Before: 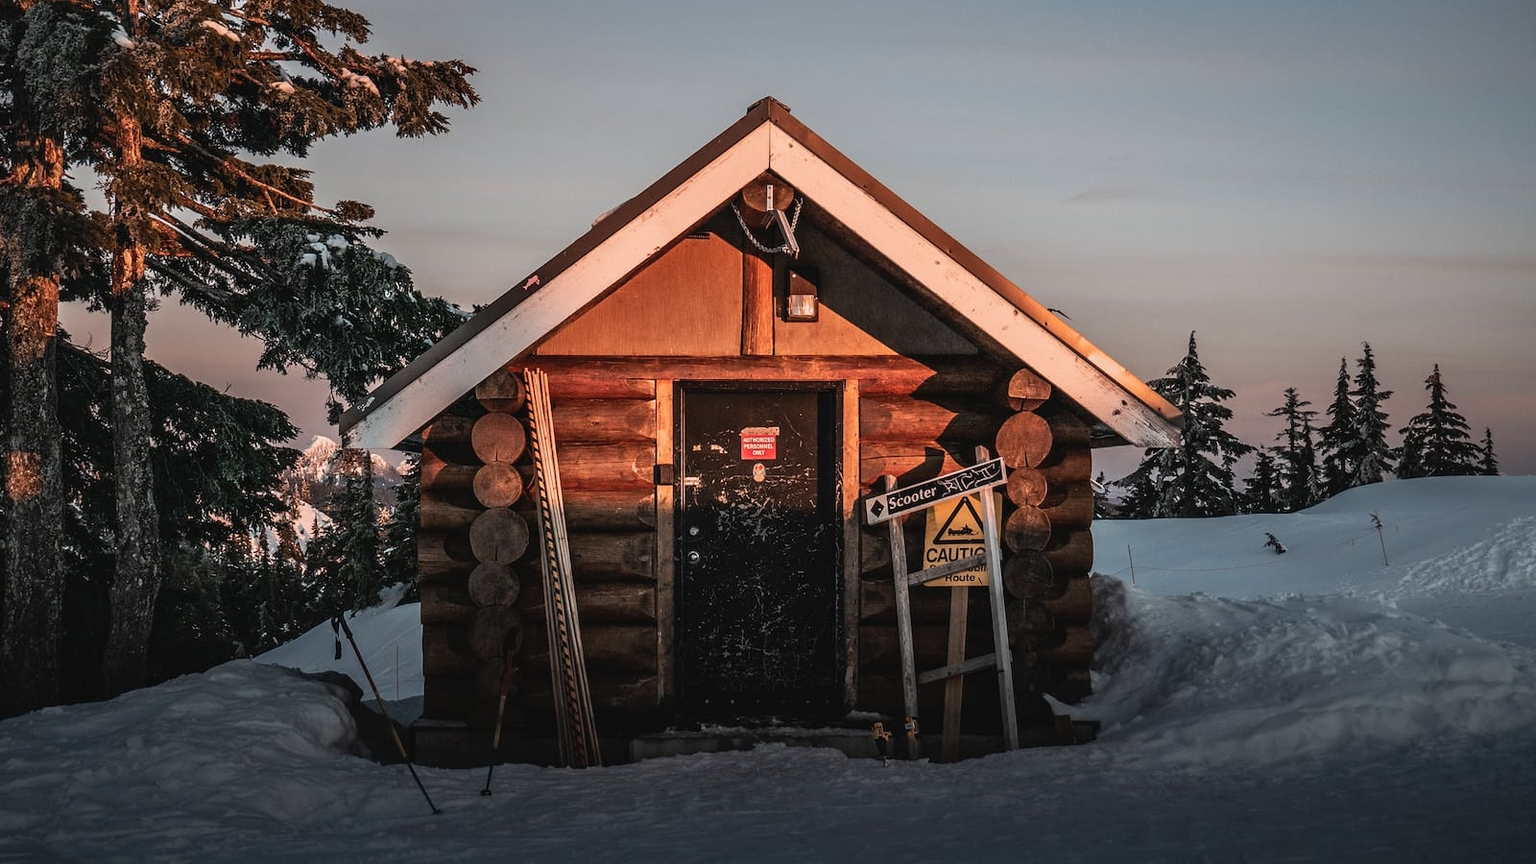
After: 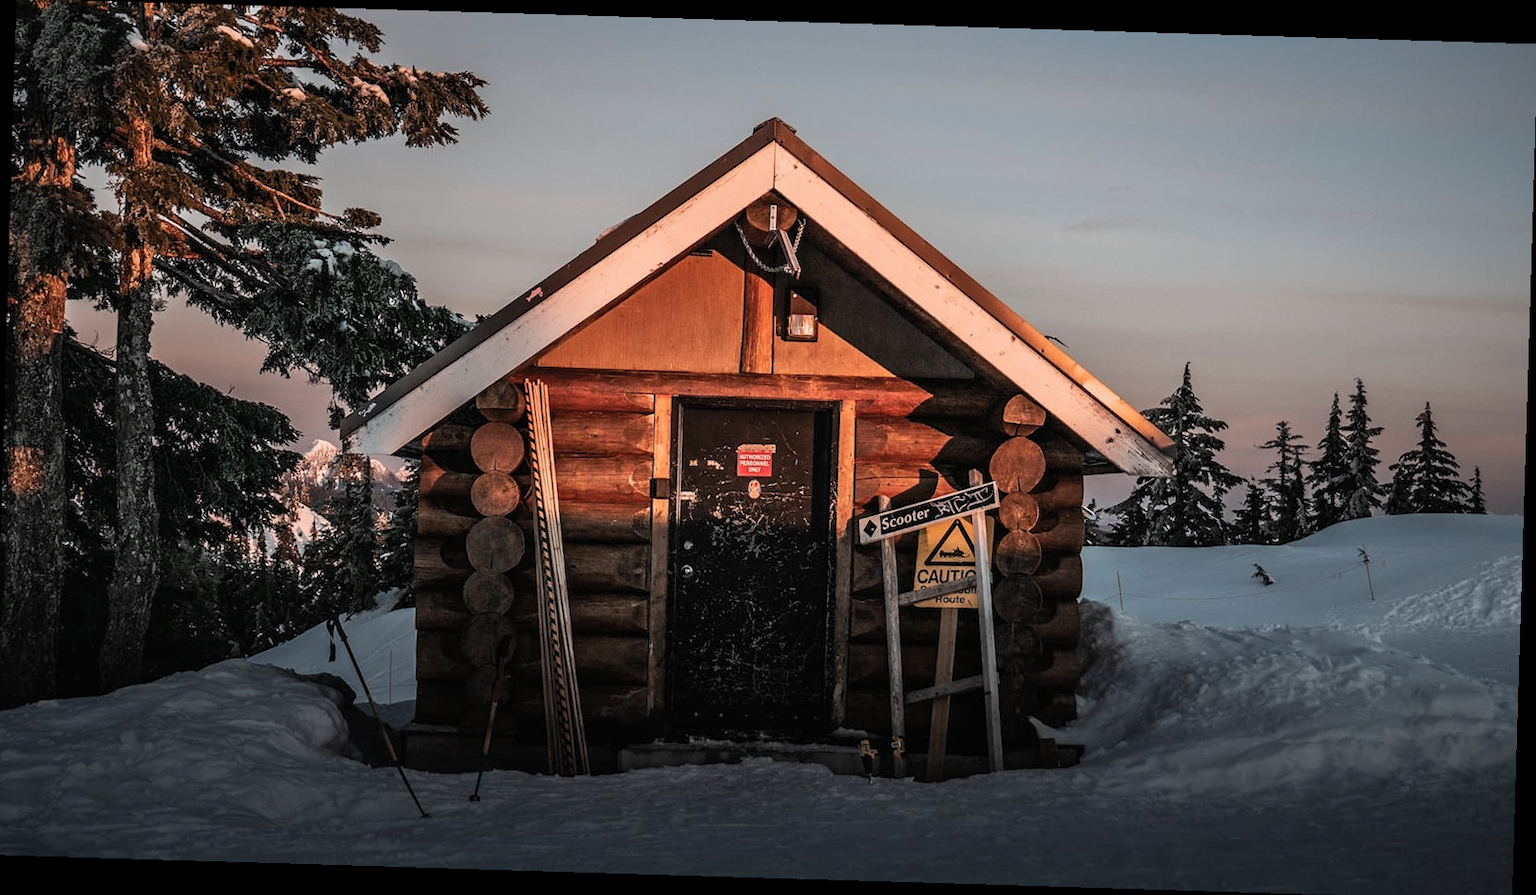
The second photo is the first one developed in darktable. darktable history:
levels: levels [0.026, 0.507, 0.987]
crop and rotate: left 0.614%, top 0.179%, bottom 0.309%
rotate and perspective: rotation 1.72°, automatic cropping off
